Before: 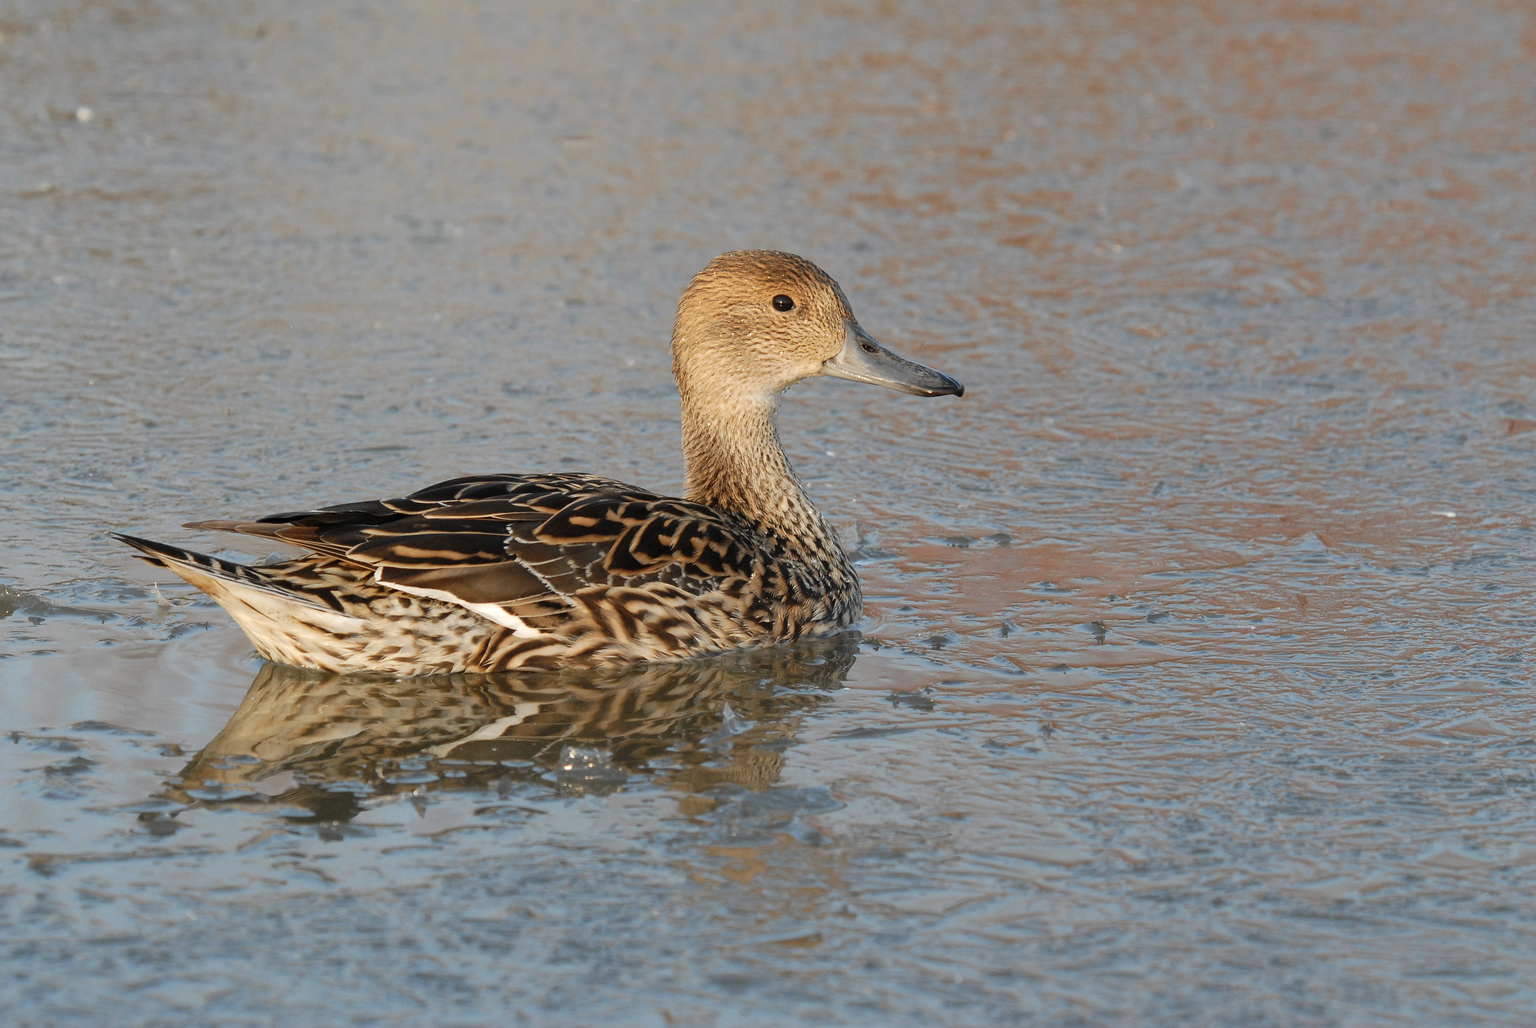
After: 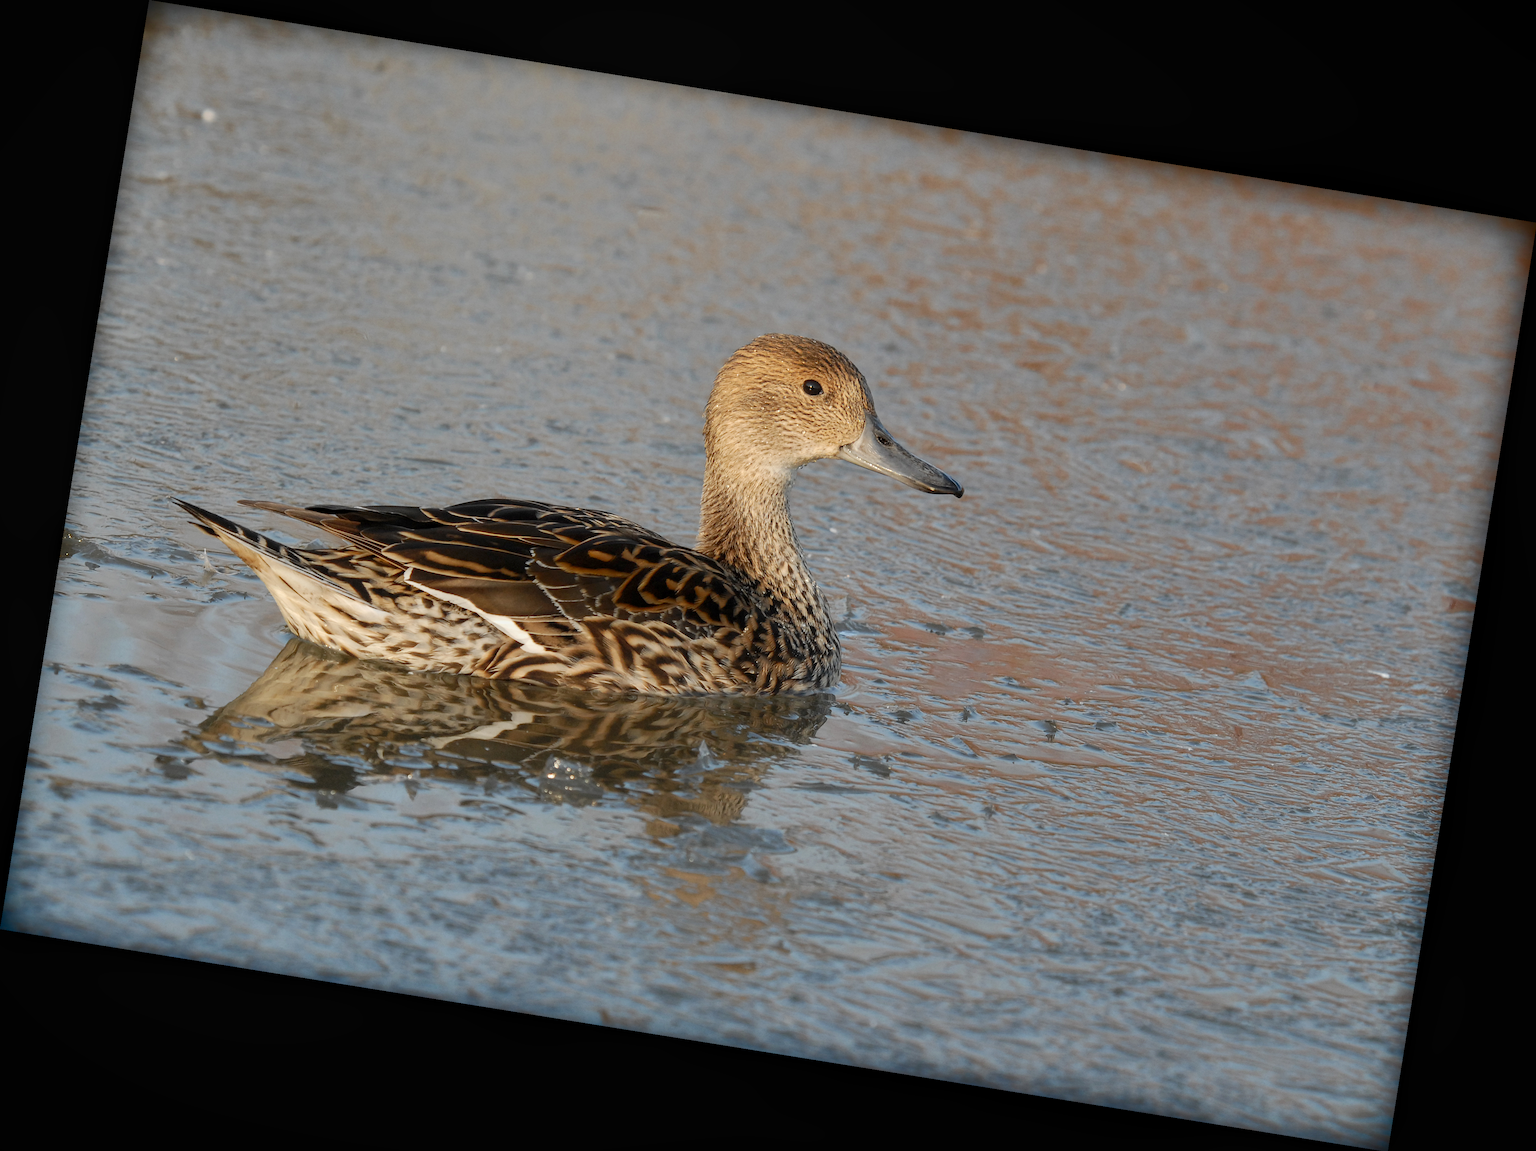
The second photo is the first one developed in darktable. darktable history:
local contrast: detail 115%
shadows and highlights: shadows -88.03, highlights -35.45, shadows color adjustment 99.15%, highlights color adjustment 0%, soften with gaussian
rotate and perspective: rotation 9.12°, automatic cropping off
